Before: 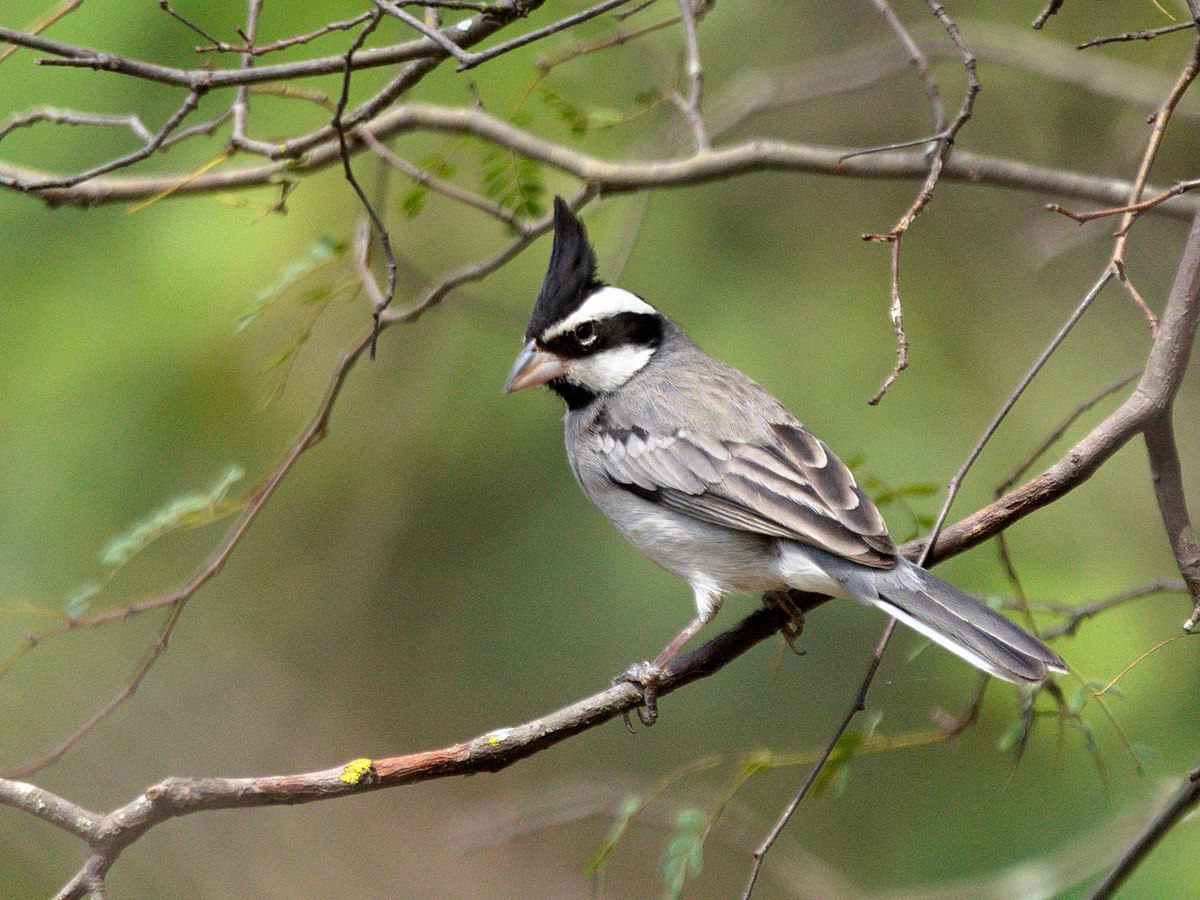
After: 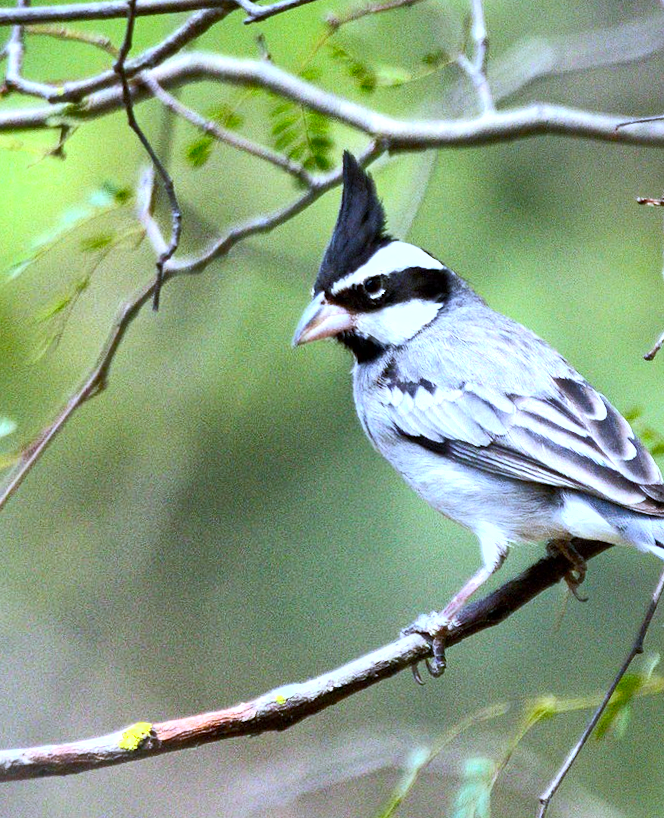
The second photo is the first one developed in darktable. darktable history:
exposure: exposure 0.6 EV, compensate highlight preservation false
local contrast: mode bilateral grid, contrast 20, coarseness 100, detail 150%, midtone range 0.2
white balance: red 0.871, blue 1.249
tone equalizer: on, module defaults
rotate and perspective: rotation -0.013°, lens shift (vertical) -0.027, lens shift (horizontal) 0.178, crop left 0.016, crop right 0.989, crop top 0.082, crop bottom 0.918
crop: left 21.496%, right 22.254%
shadows and highlights: low approximation 0.01, soften with gaussian
contrast brightness saturation: contrast 0.2, brightness 0.16, saturation 0.22
